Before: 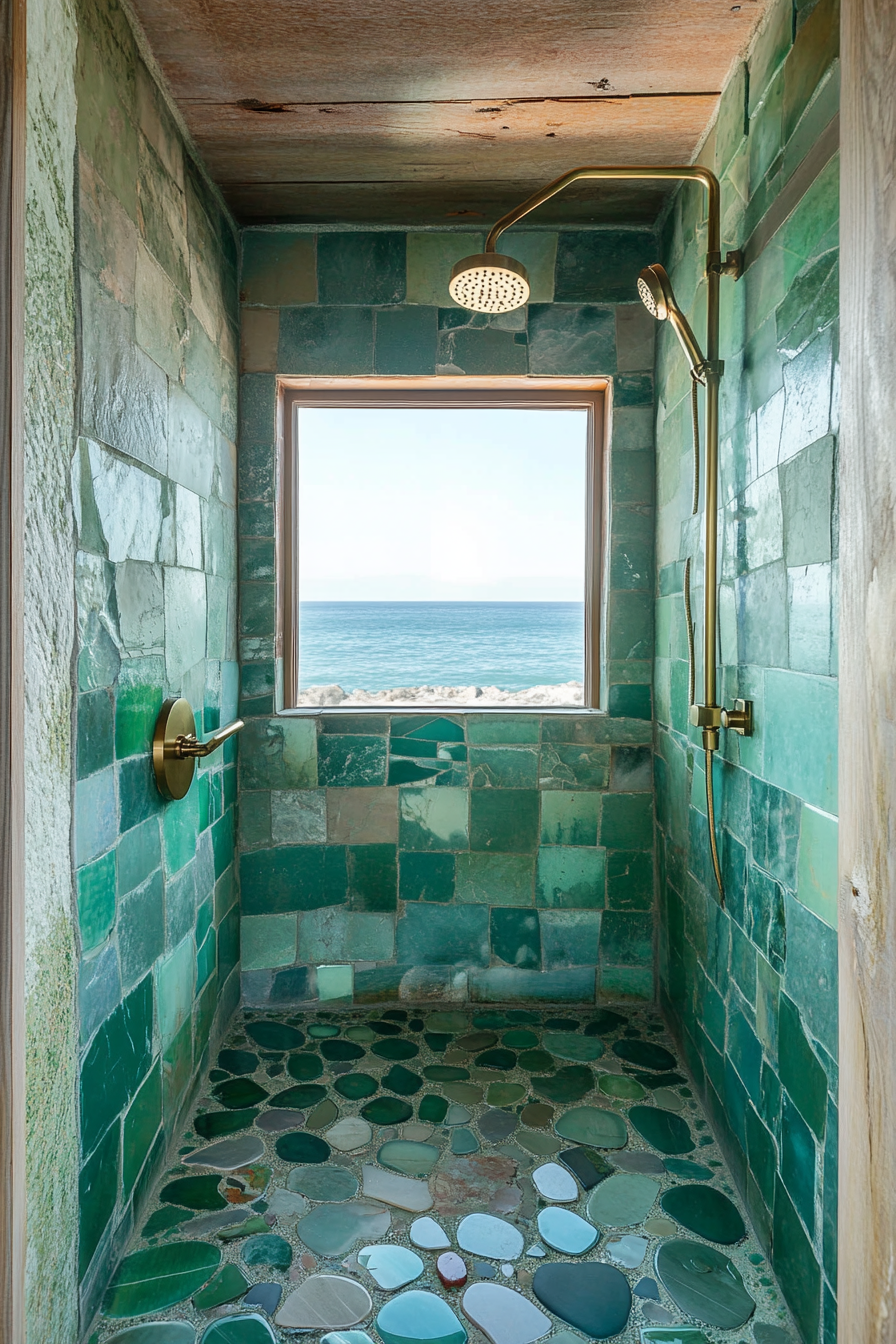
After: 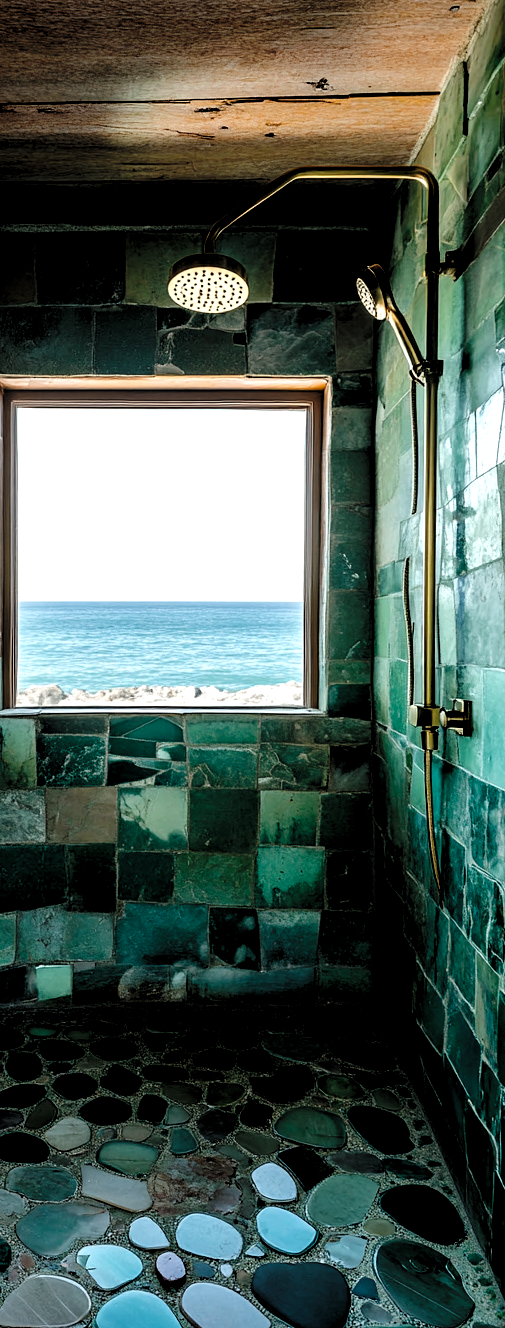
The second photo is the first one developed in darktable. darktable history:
haze removal: compatibility mode true, adaptive false
base curve: curves: ch0 [(0, 0) (0.073, 0.04) (0.157, 0.139) (0.492, 0.492) (0.758, 0.758) (1, 1)], preserve colors none
levels: levels [0.182, 0.542, 0.902]
crop: left 31.455%, top 0.024%, right 11.734%
